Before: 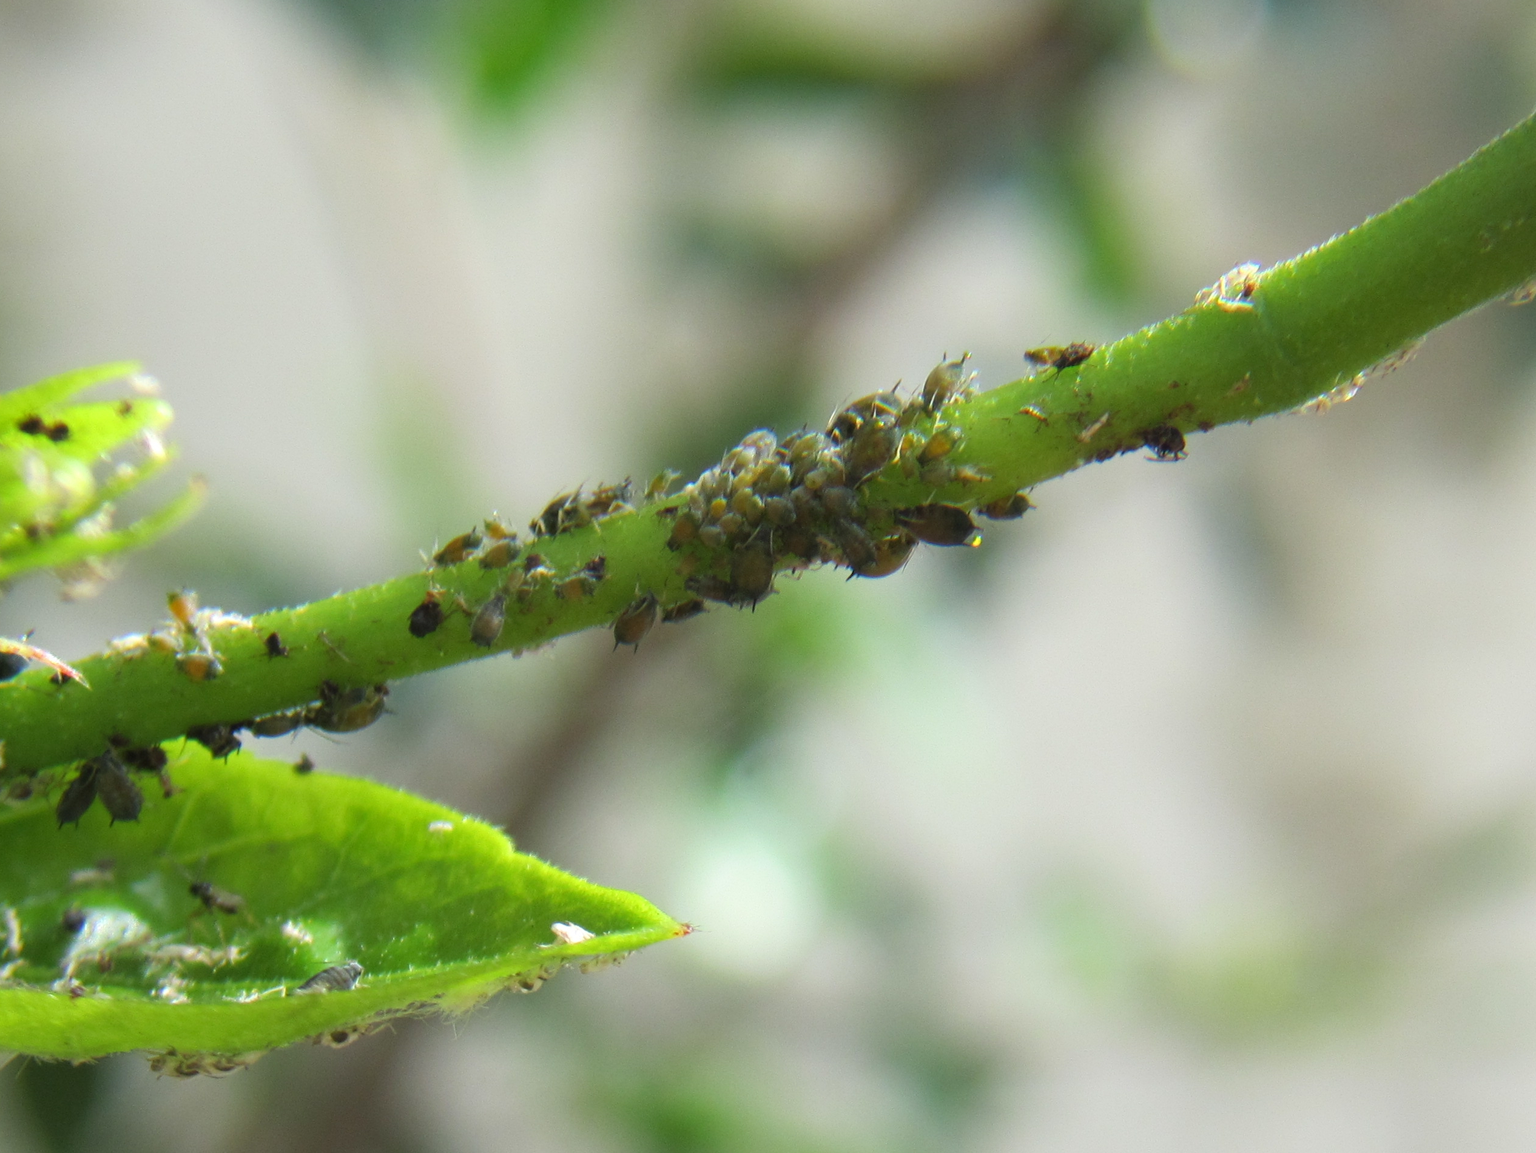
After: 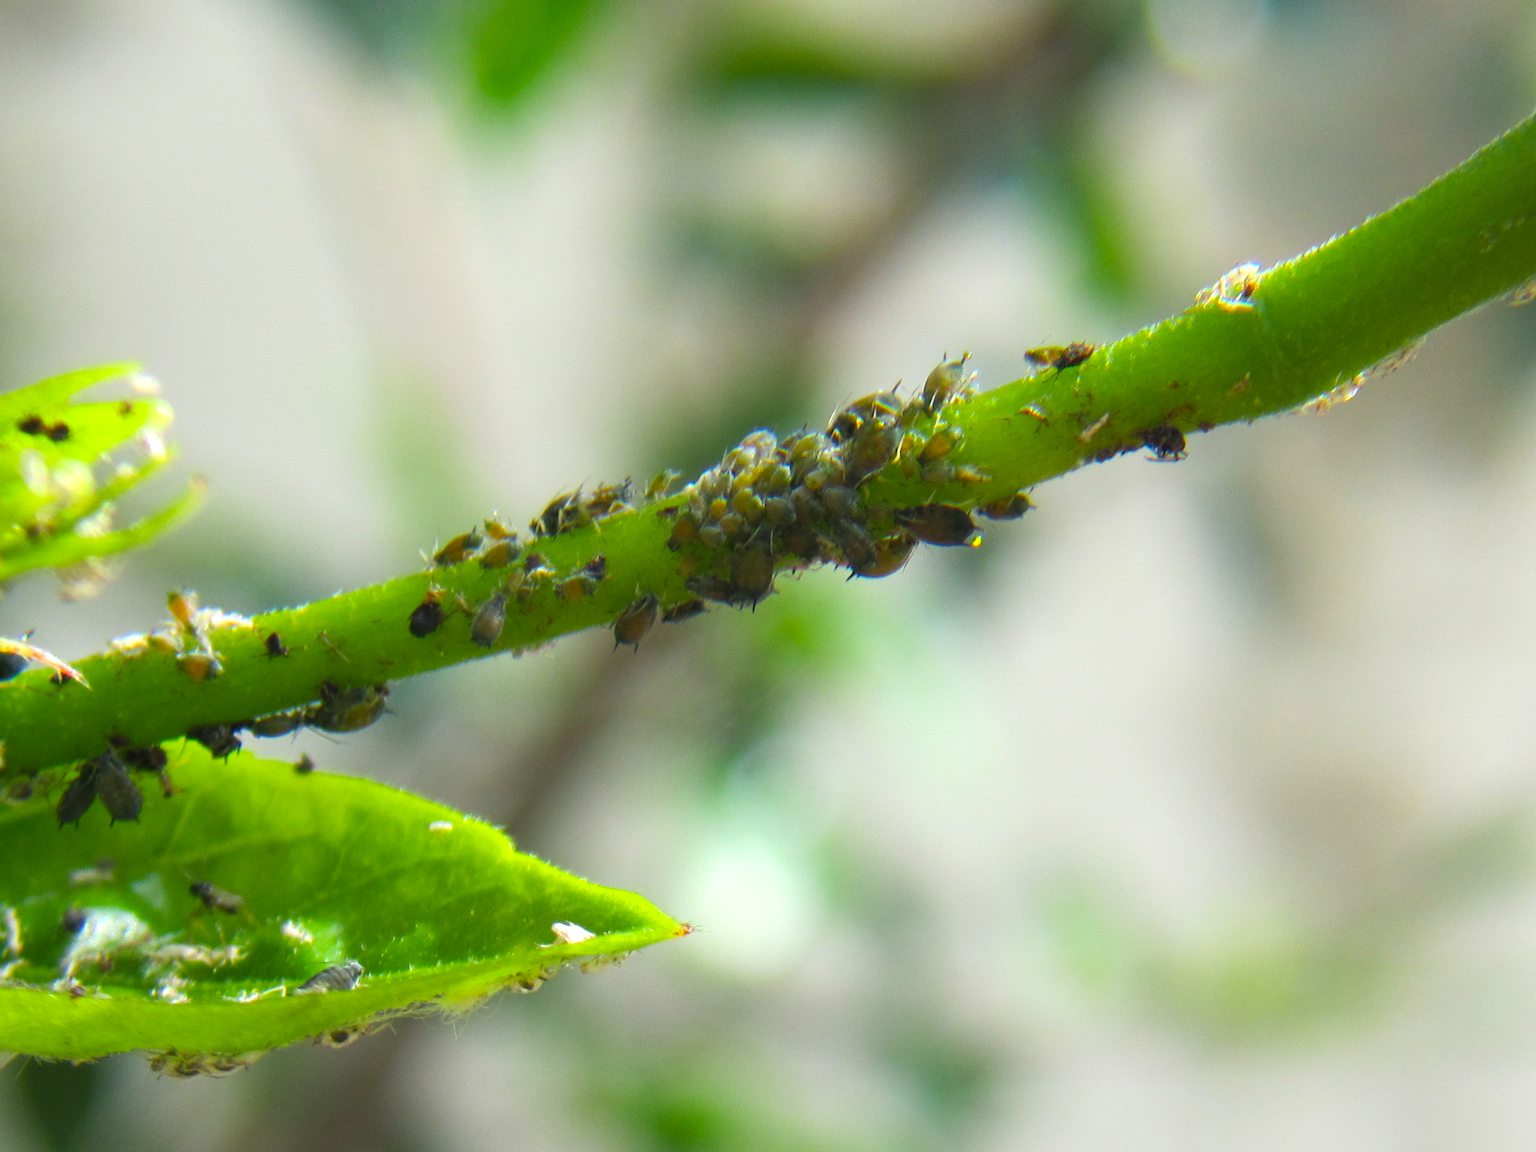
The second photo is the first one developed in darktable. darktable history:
color balance rgb: shadows lift › chroma 2.031%, shadows lift › hue 247.22°, highlights gain › luminance 14.526%, perceptual saturation grading › global saturation 29.609%
